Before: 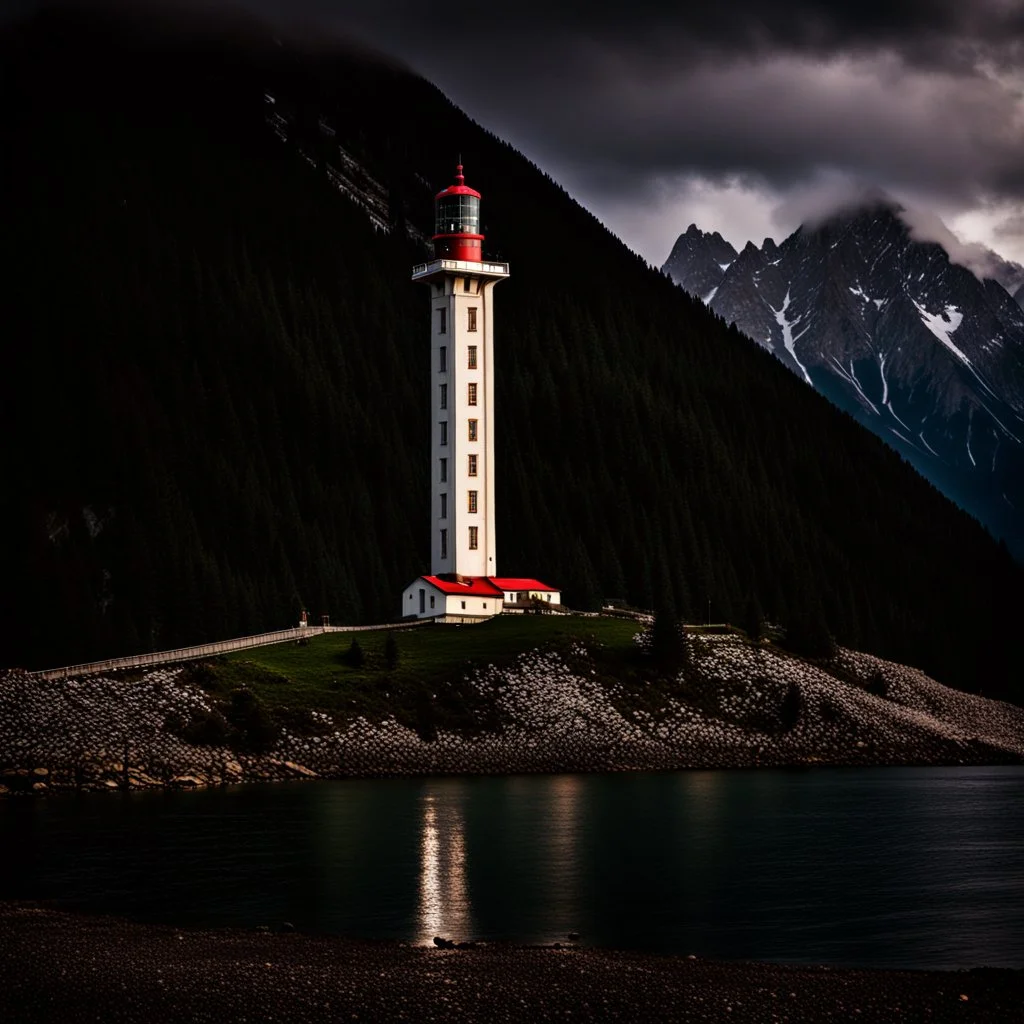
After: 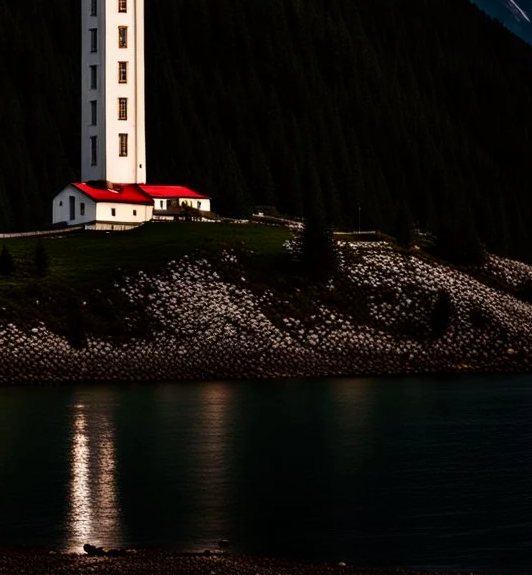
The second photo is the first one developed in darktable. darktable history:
shadows and highlights: shadows -28.61, highlights 30.4
crop: left 34.209%, top 38.437%, right 13.795%, bottom 5.382%
